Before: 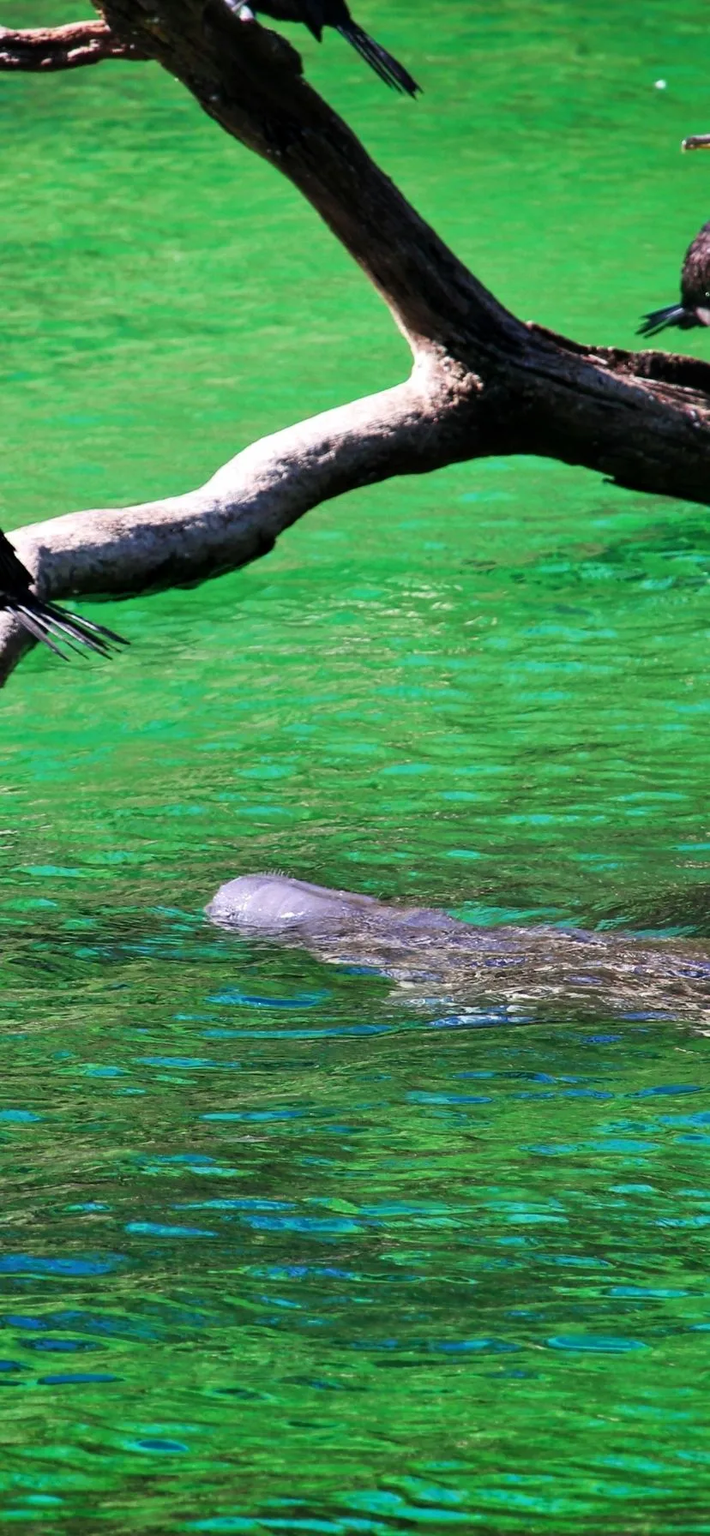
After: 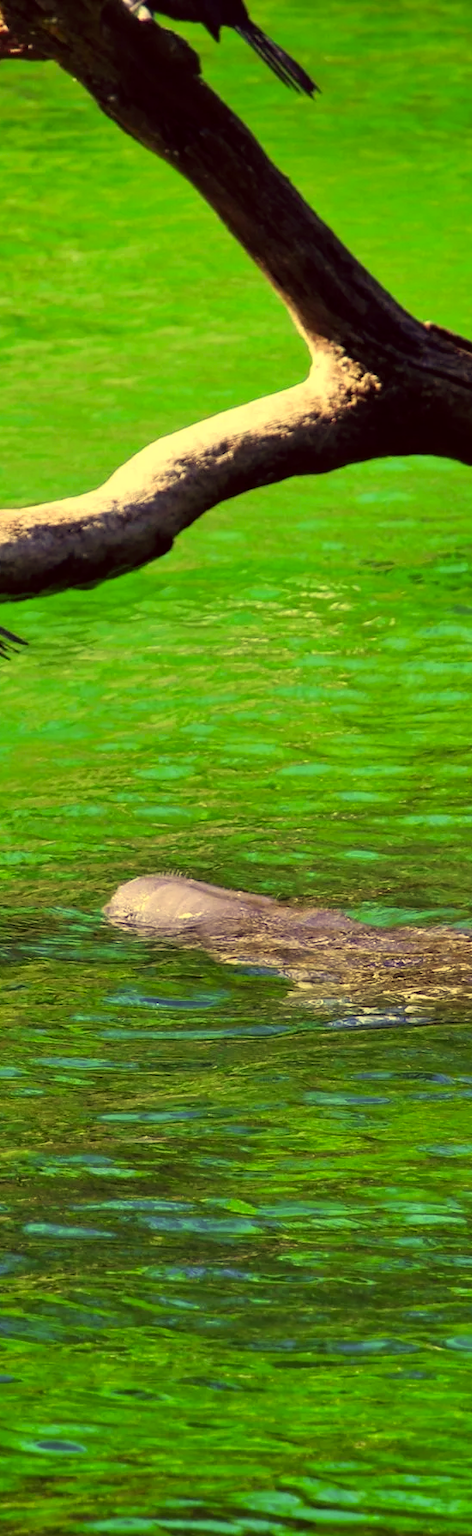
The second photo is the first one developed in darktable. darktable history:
crop and rotate: left 14.385%, right 18.948%
white balance: red 1.029, blue 0.92
color correction: highlights a* -0.482, highlights b* 40, shadows a* 9.8, shadows b* -0.161
